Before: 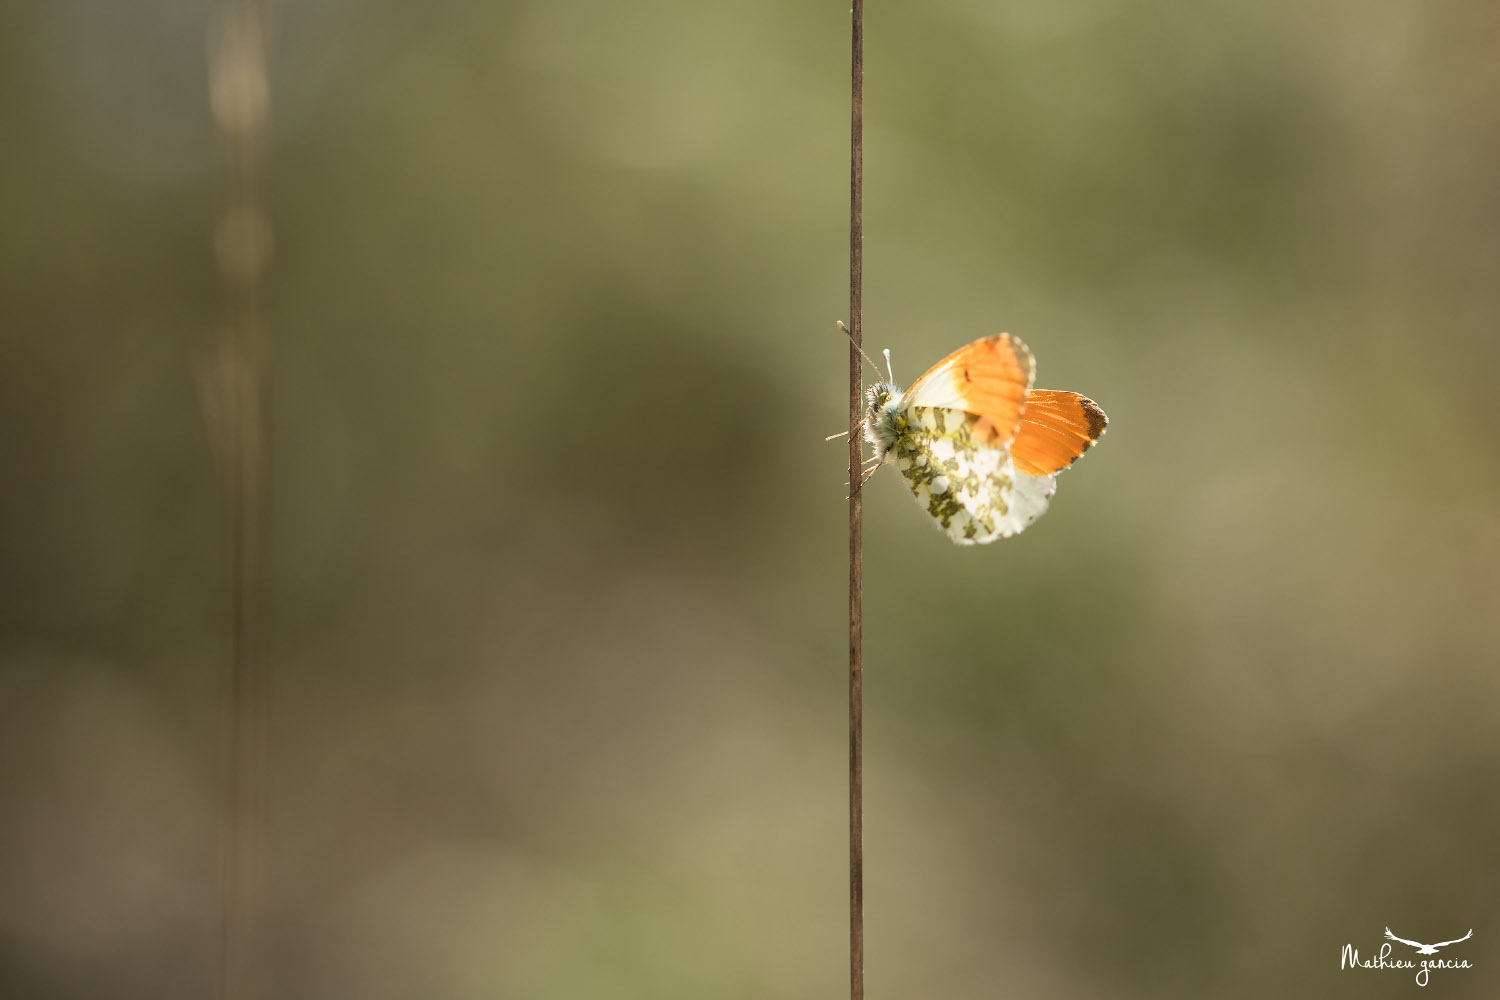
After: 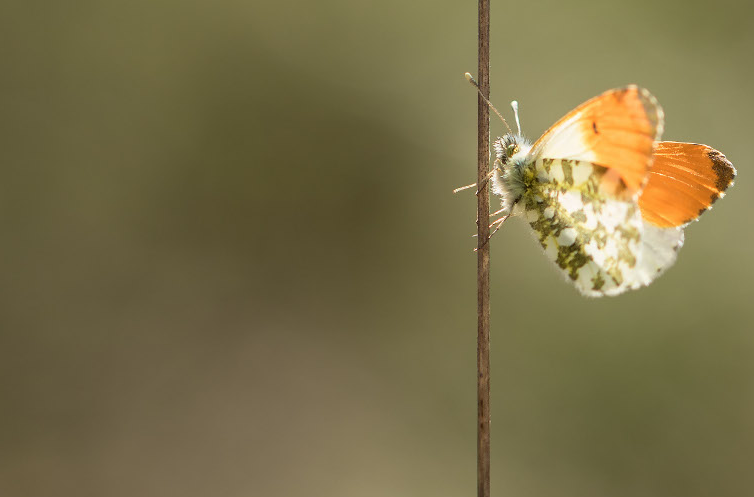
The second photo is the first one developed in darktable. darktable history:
crop: left 24.846%, top 24.859%, right 24.865%, bottom 25.441%
